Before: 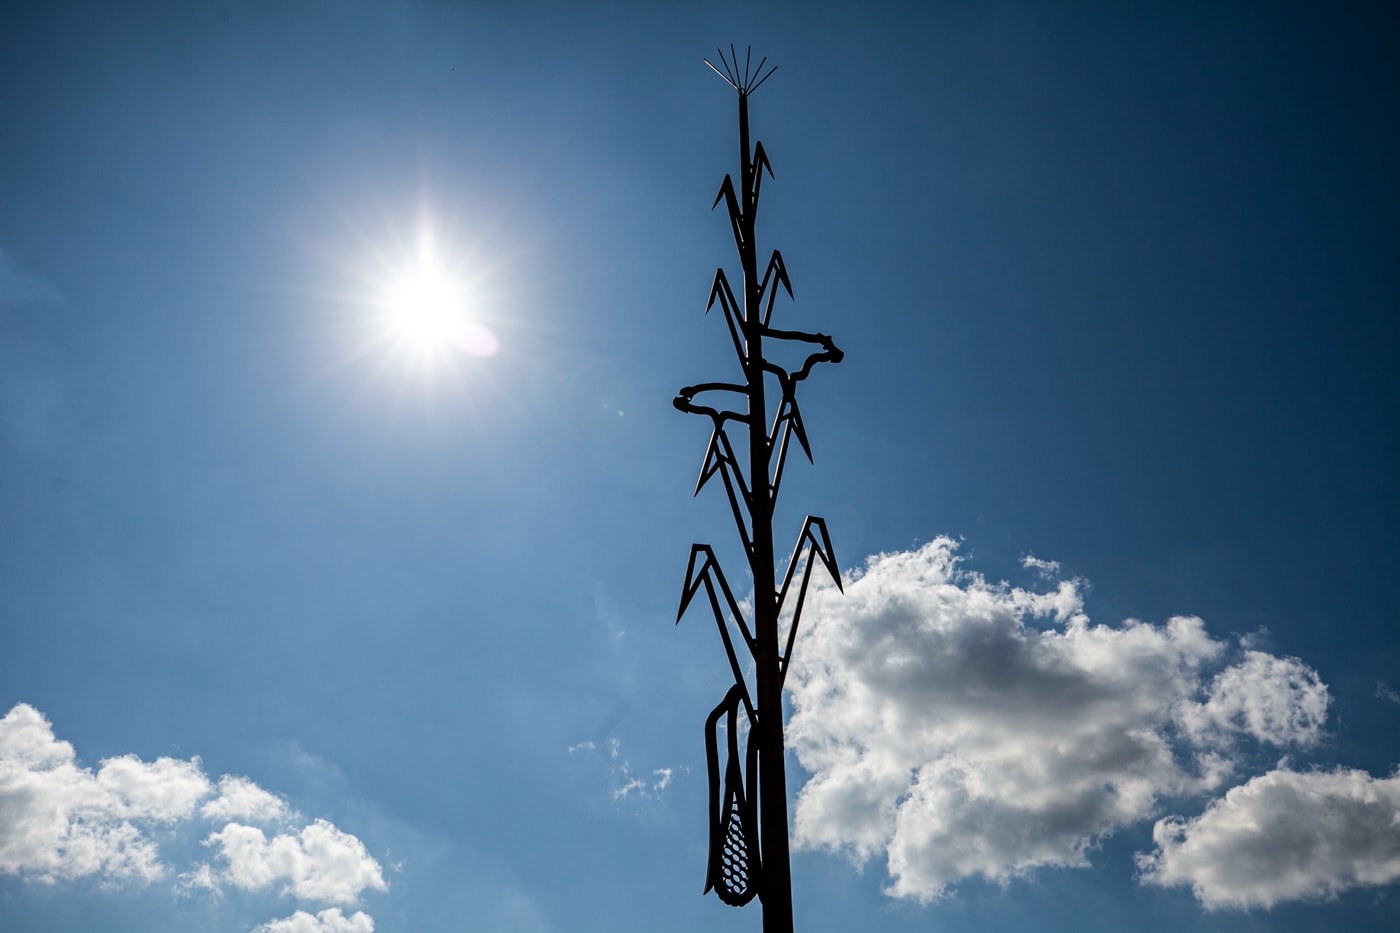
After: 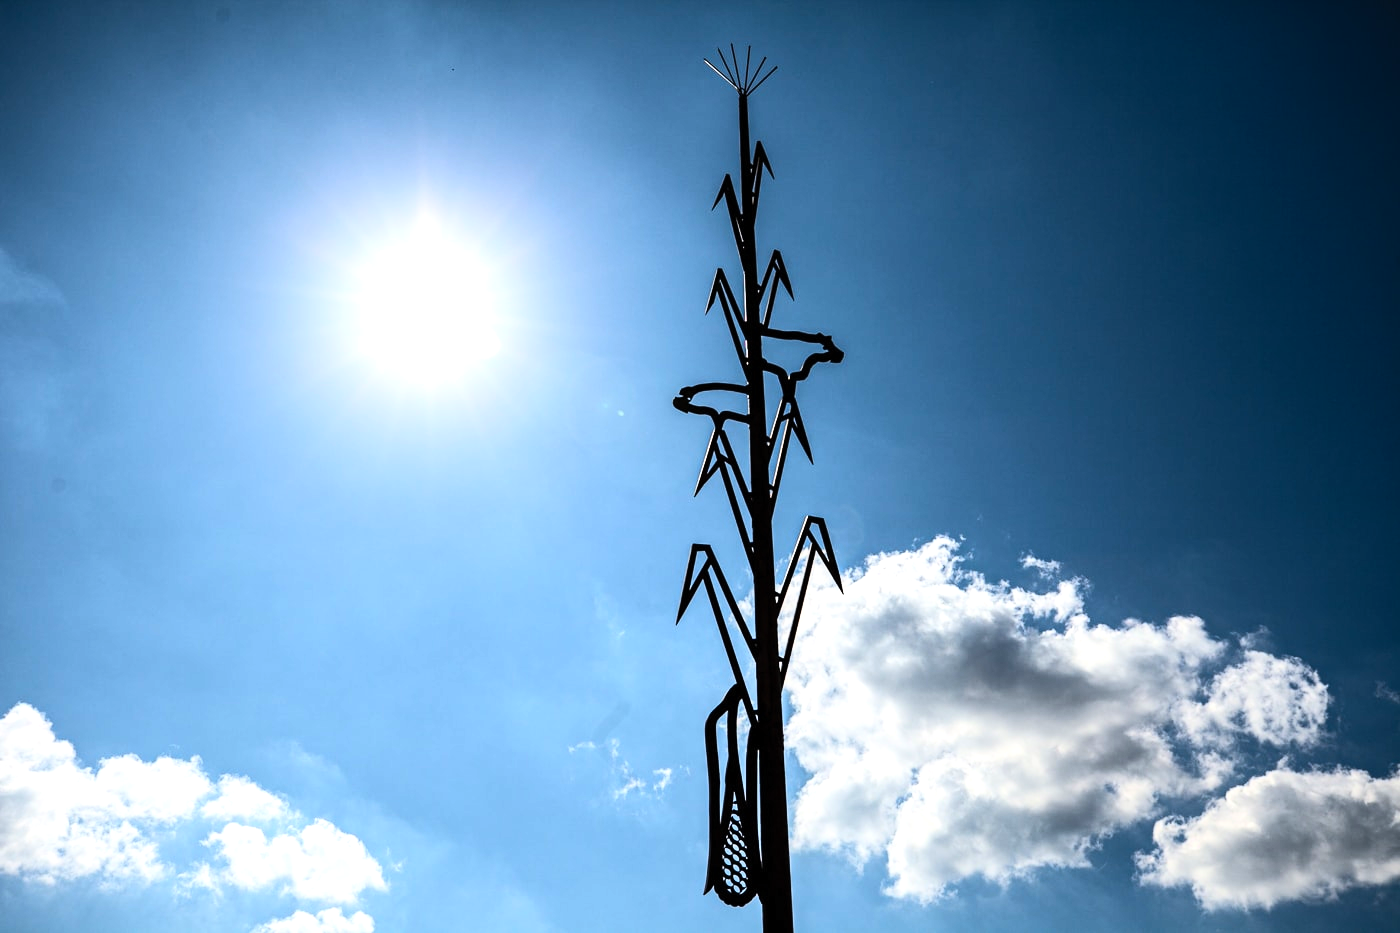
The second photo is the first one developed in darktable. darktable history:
tone equalizer: -8 EV -0.745 EV, -7 EV -0.687 EV, -6 EV -0.621 EV, -5 EV -0.424 EV, -3 EV 0.365 EV, -2 EV 0.6 EV, -1 EV 0.689 EV, +0 EV 0.741 EV, edges refinement/feathering 500, mask exposure compensation -1.57 EV, preserve details no
contrast brightness saturation: contrast 0.203, brightness 0.165, saturation 0.223
